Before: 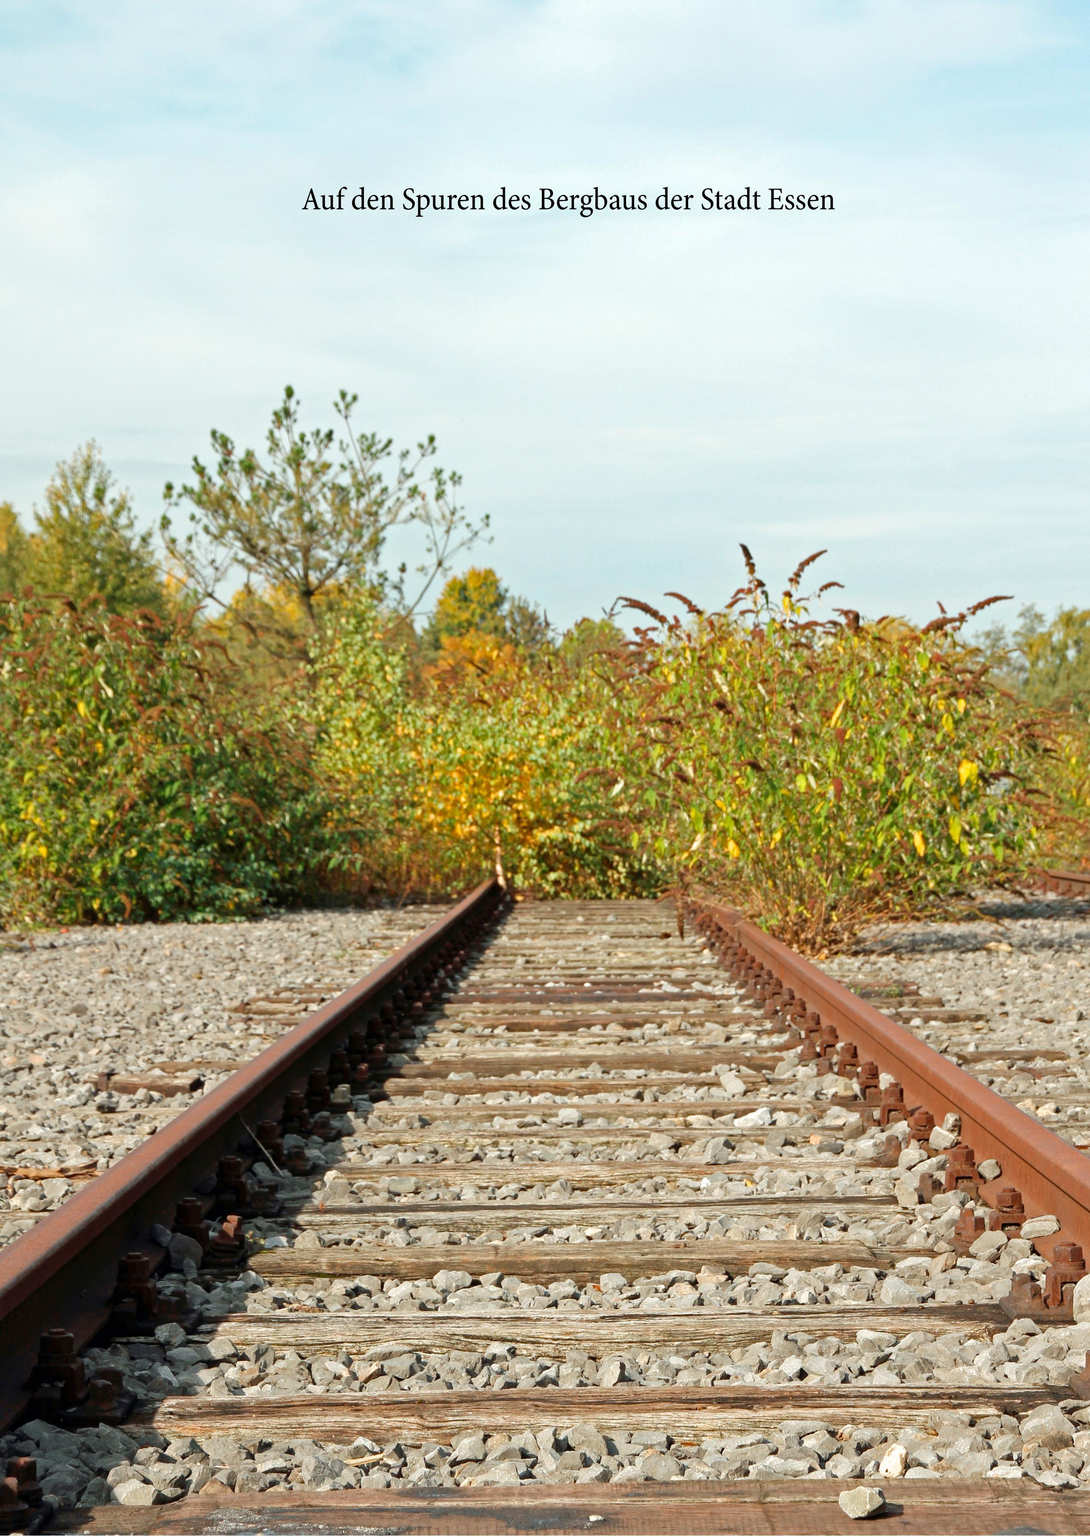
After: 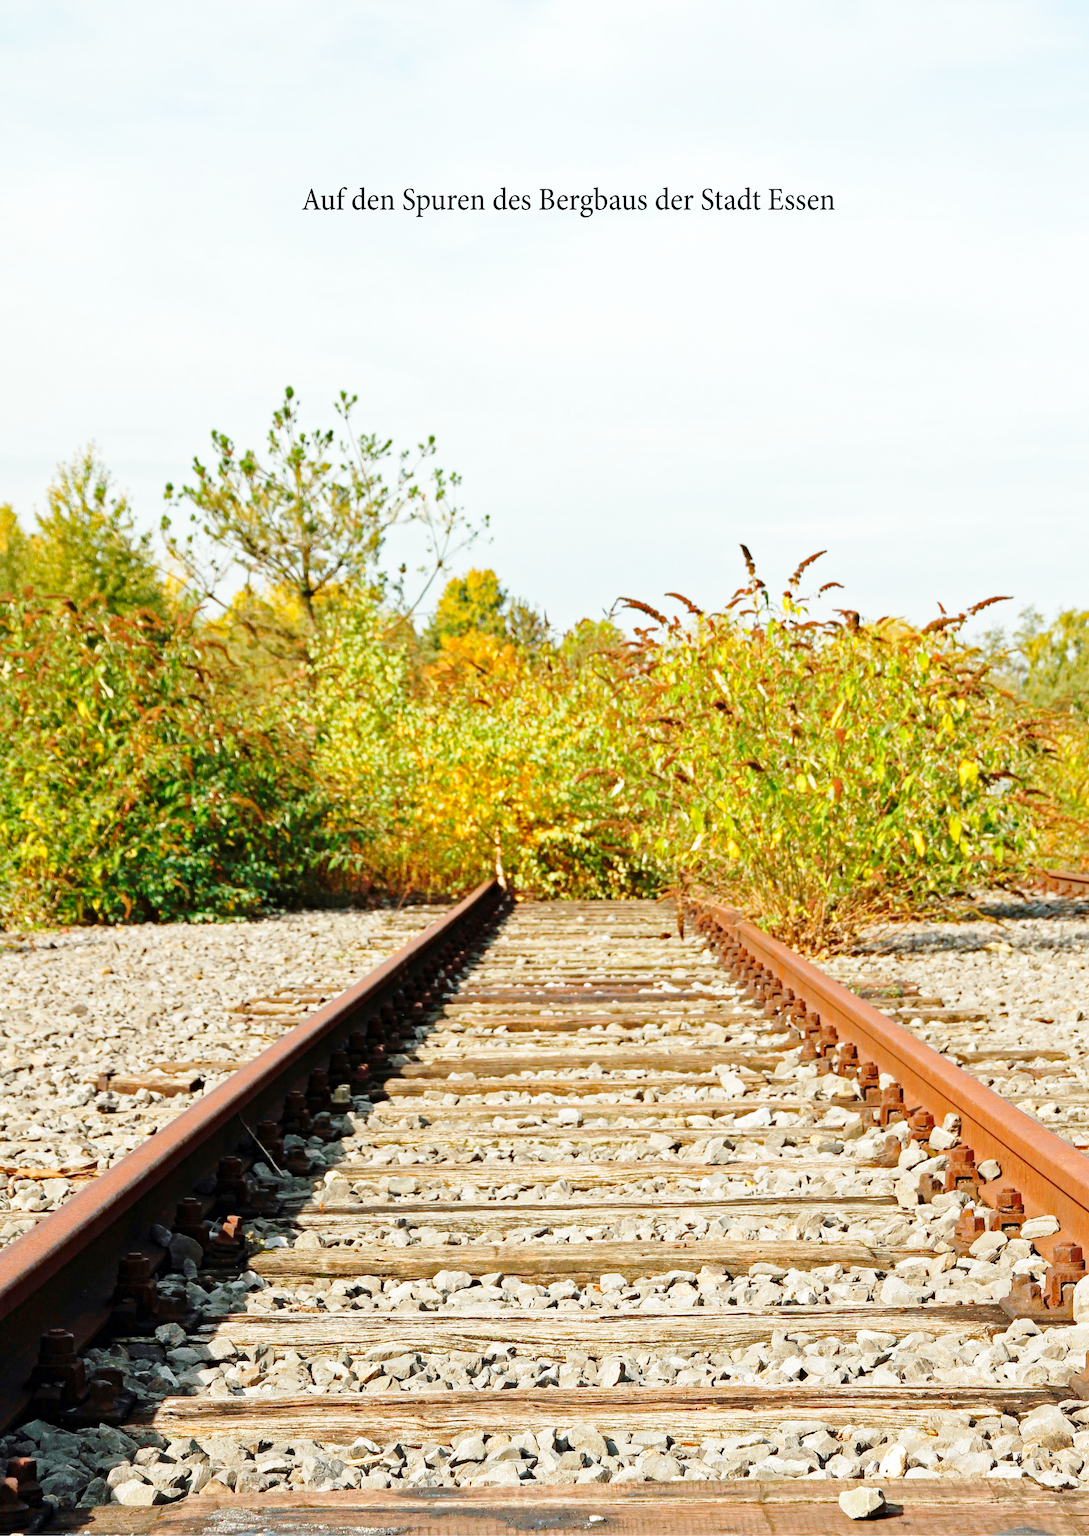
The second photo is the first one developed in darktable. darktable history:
base curve: curves: ch0 [(0, 0) (0.028, 0.03) (0.121, 0.232) (0.46, 0.748) (0.859, 0.968) (1, 1)], preserve colors none
haze removal: strength 0.279, distance 0.244, compatibility mode true, adaptive false
